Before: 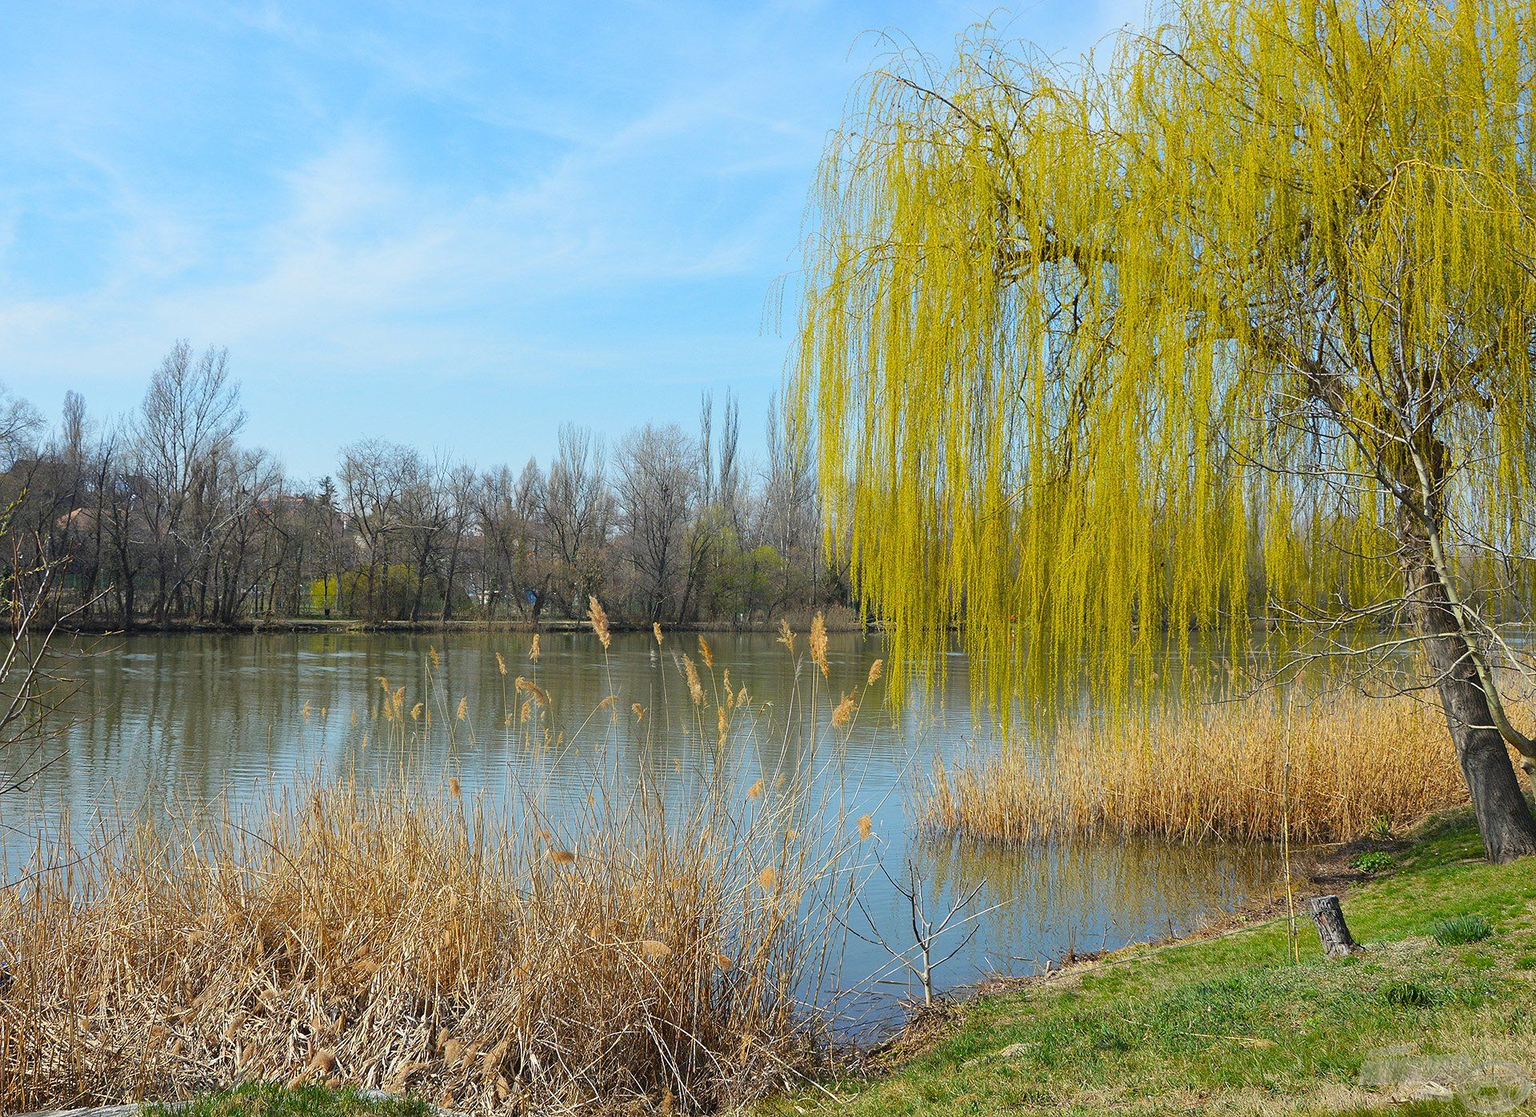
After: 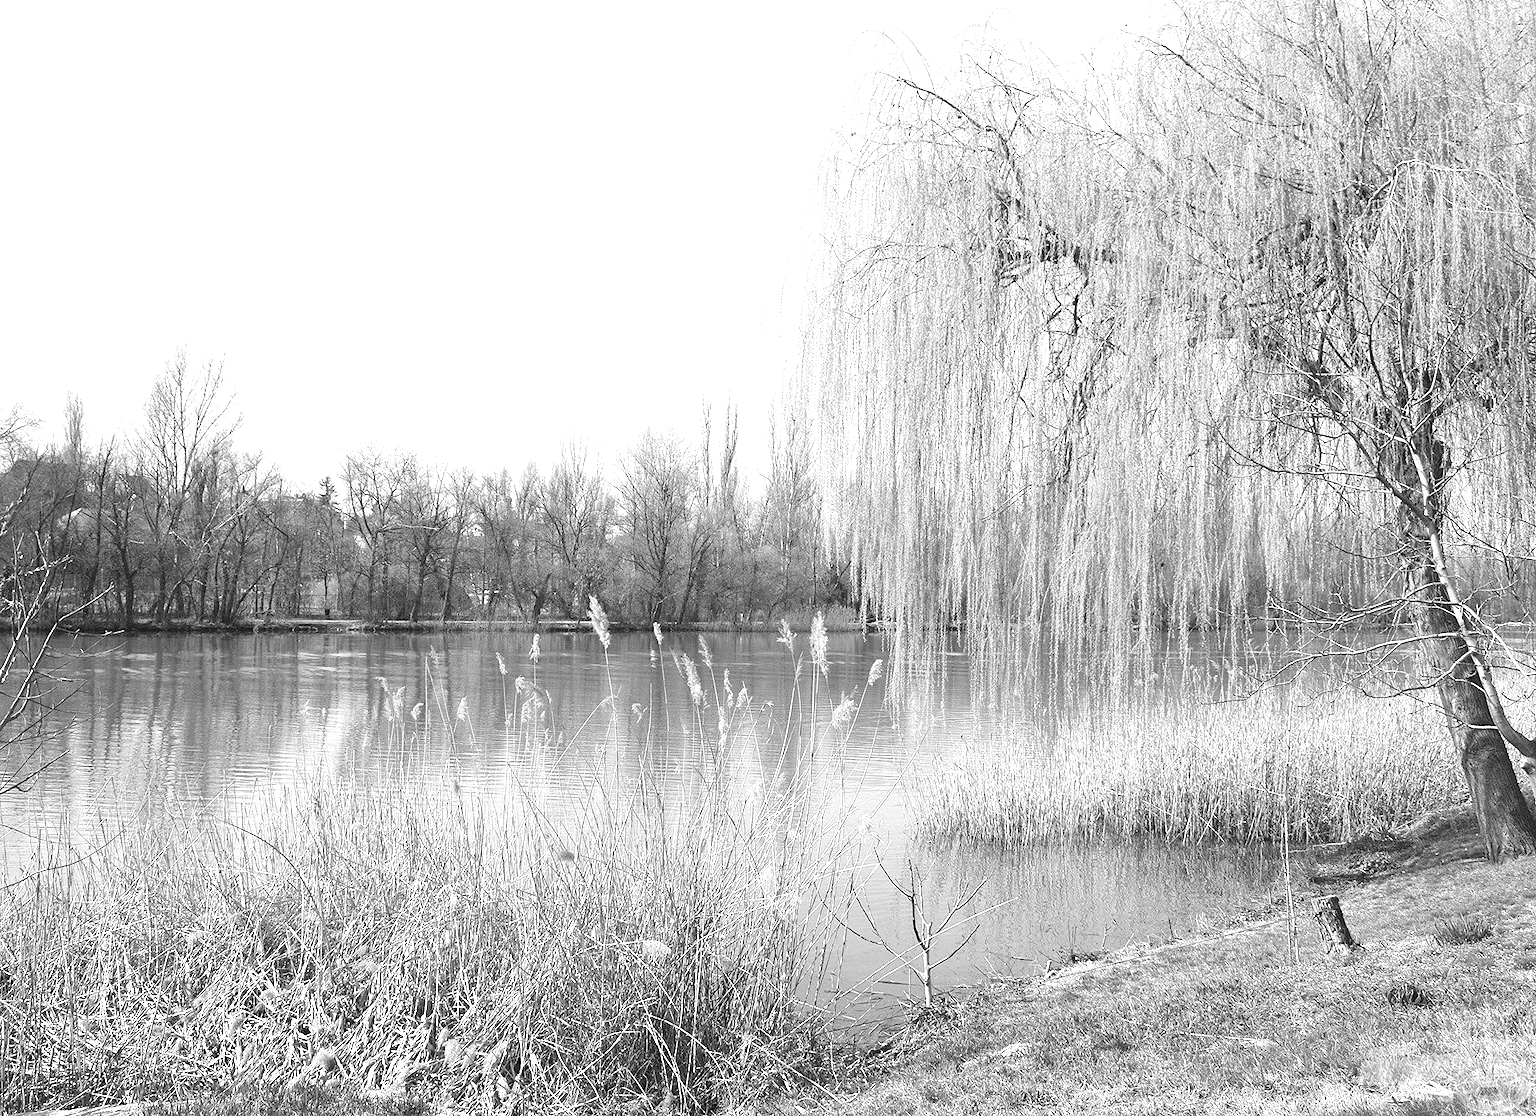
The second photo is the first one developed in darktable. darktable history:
monochrome: on, module defaults
exposure: black level correction 0, exposure 1.2 EV, compensate exposure bias true, compensate highlight preservation false
